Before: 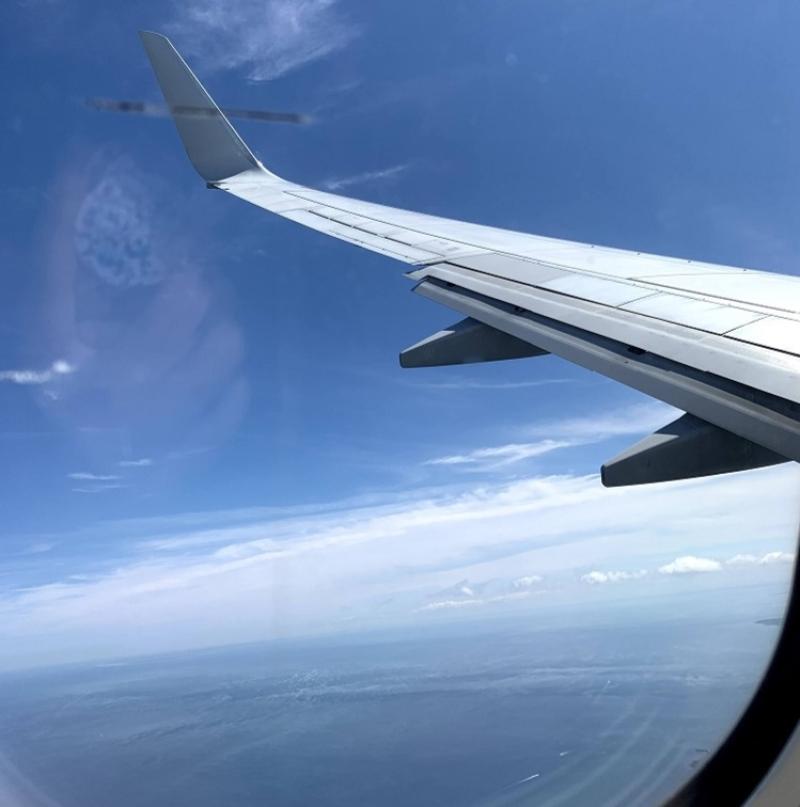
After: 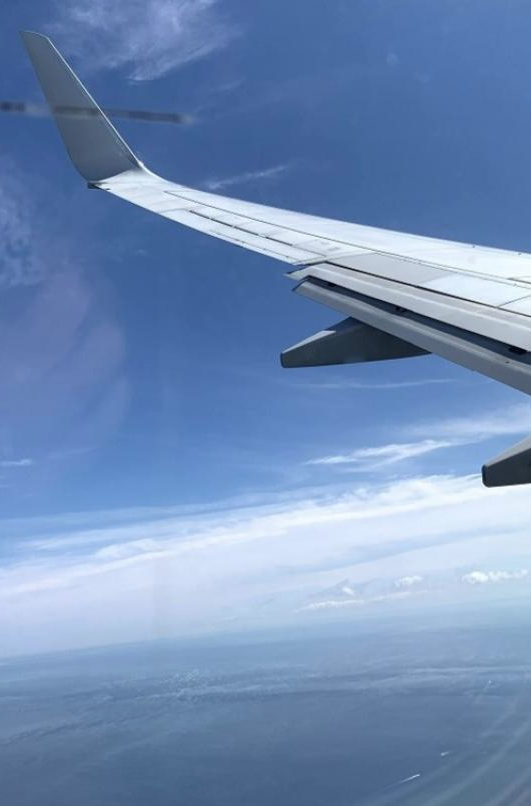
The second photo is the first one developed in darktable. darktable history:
contrast brightness saturation: saturation -0.066
crop and rotate: left 15.077%, right 18.438%
